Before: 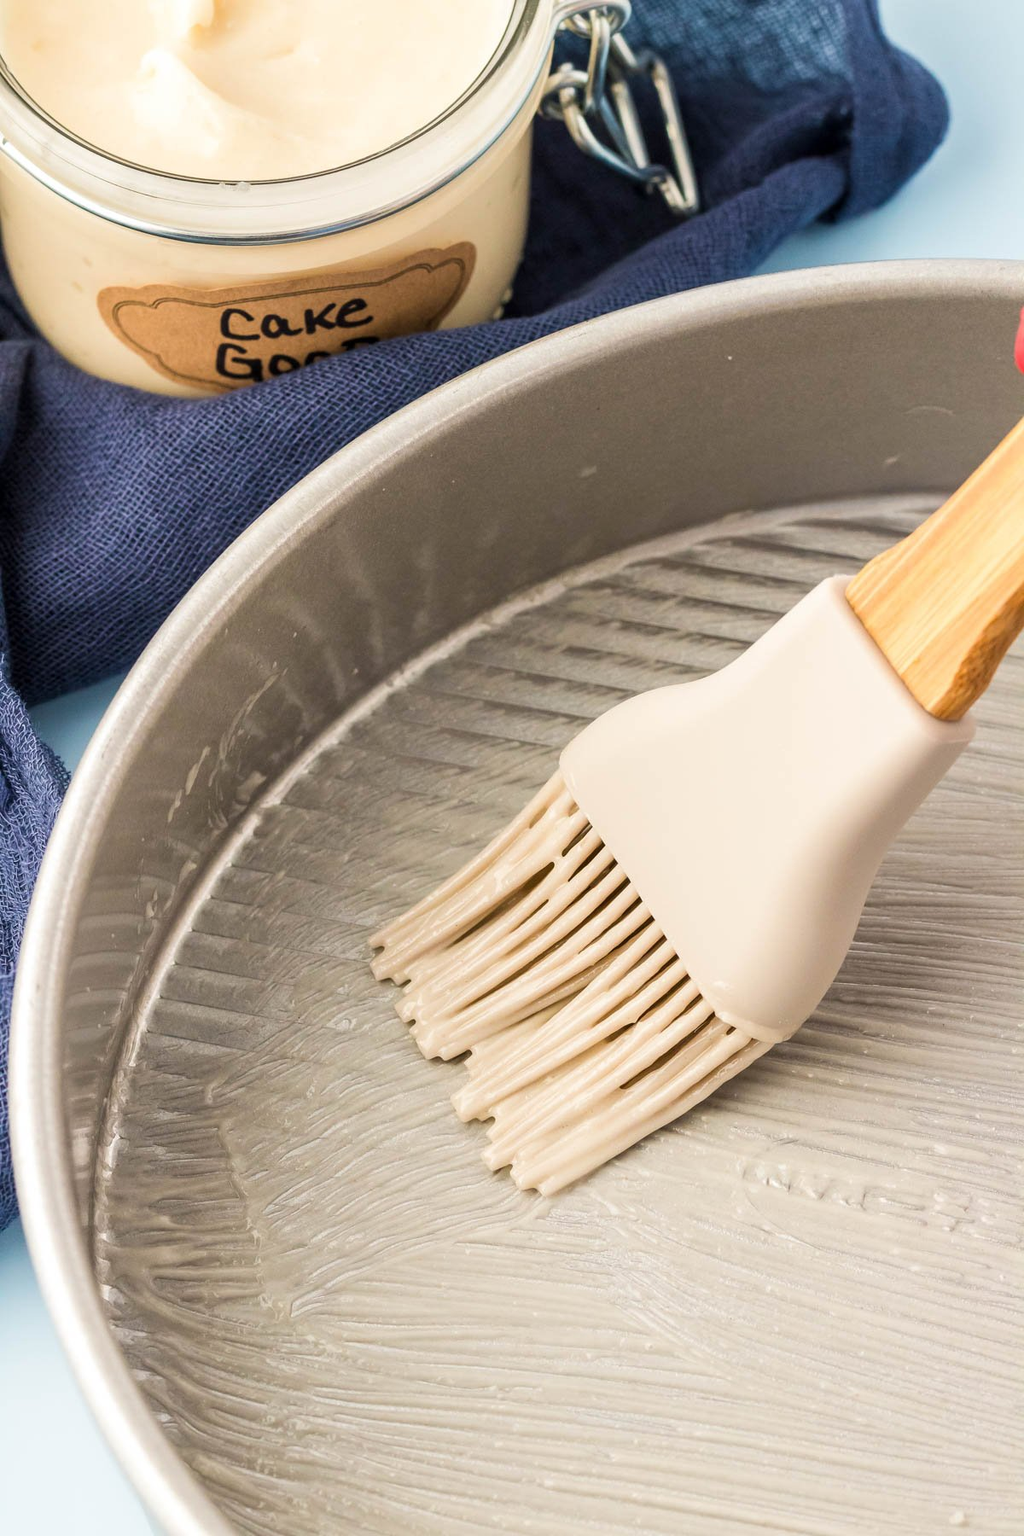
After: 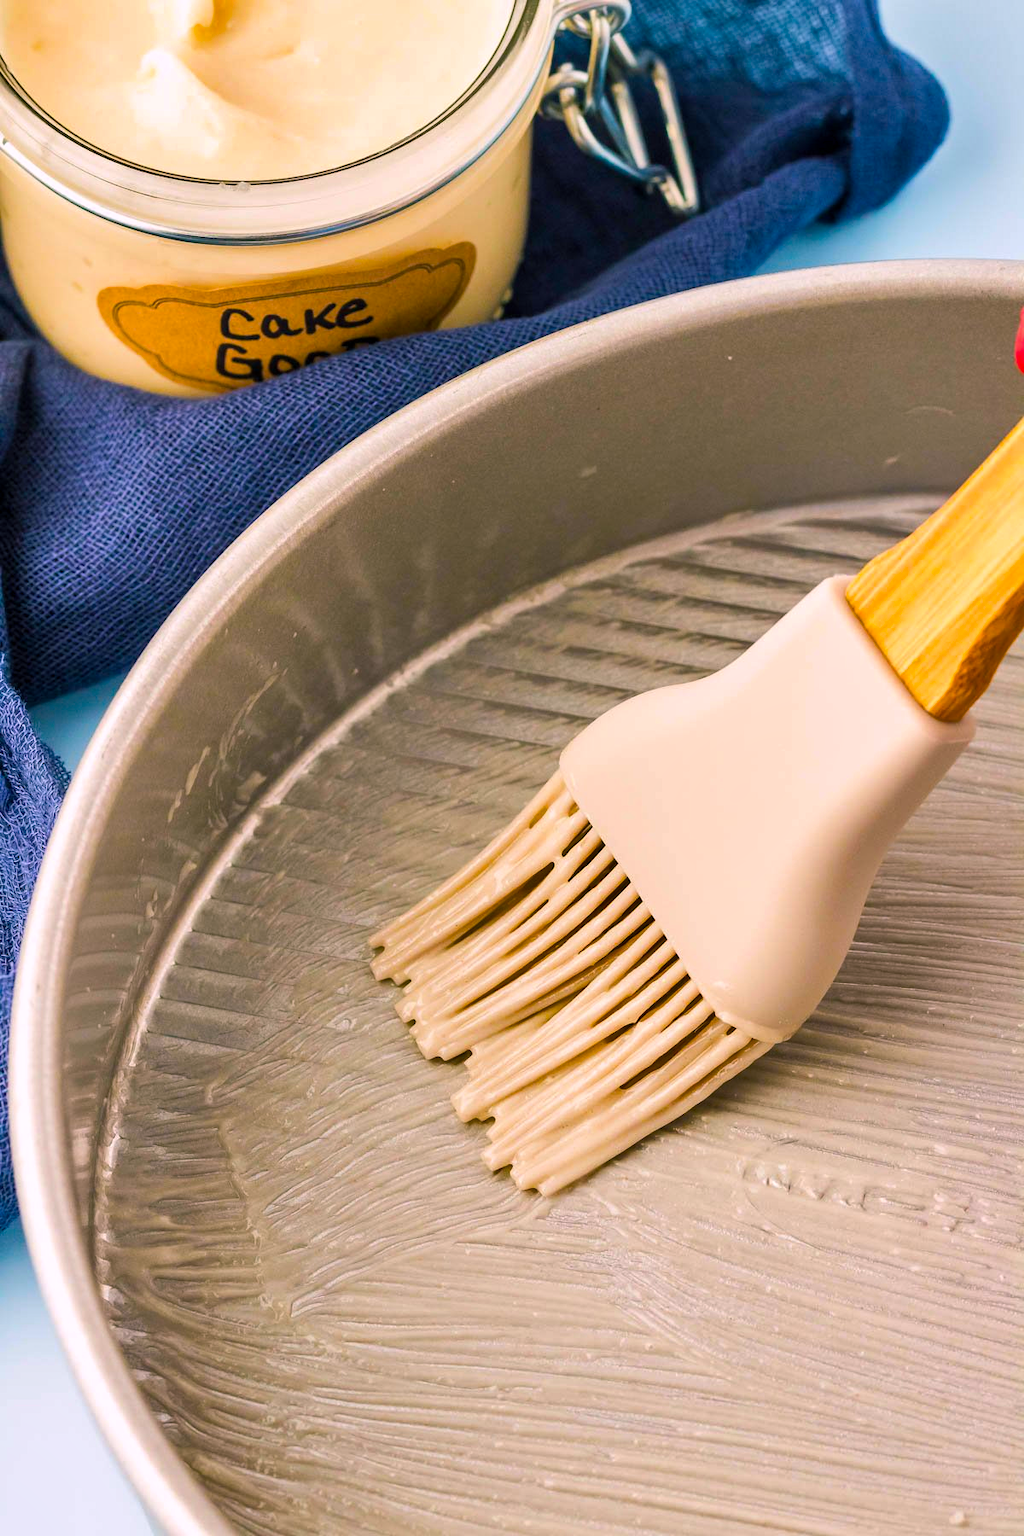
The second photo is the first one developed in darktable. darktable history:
color balance rgb: shadows lift › luminance -7.743%, shadows lift › chroma 2.114%, shadows lift › hue 202.98°, highlights gain › chroma 1.516%, highlights gain › hue 312.29°, linear chroma grading › global chroma 19.655%, perceptual saturation grading › global saturation 29.374%, global vibrance 20%
shadows and highlights: shadows 52.65, soften with gaussian
